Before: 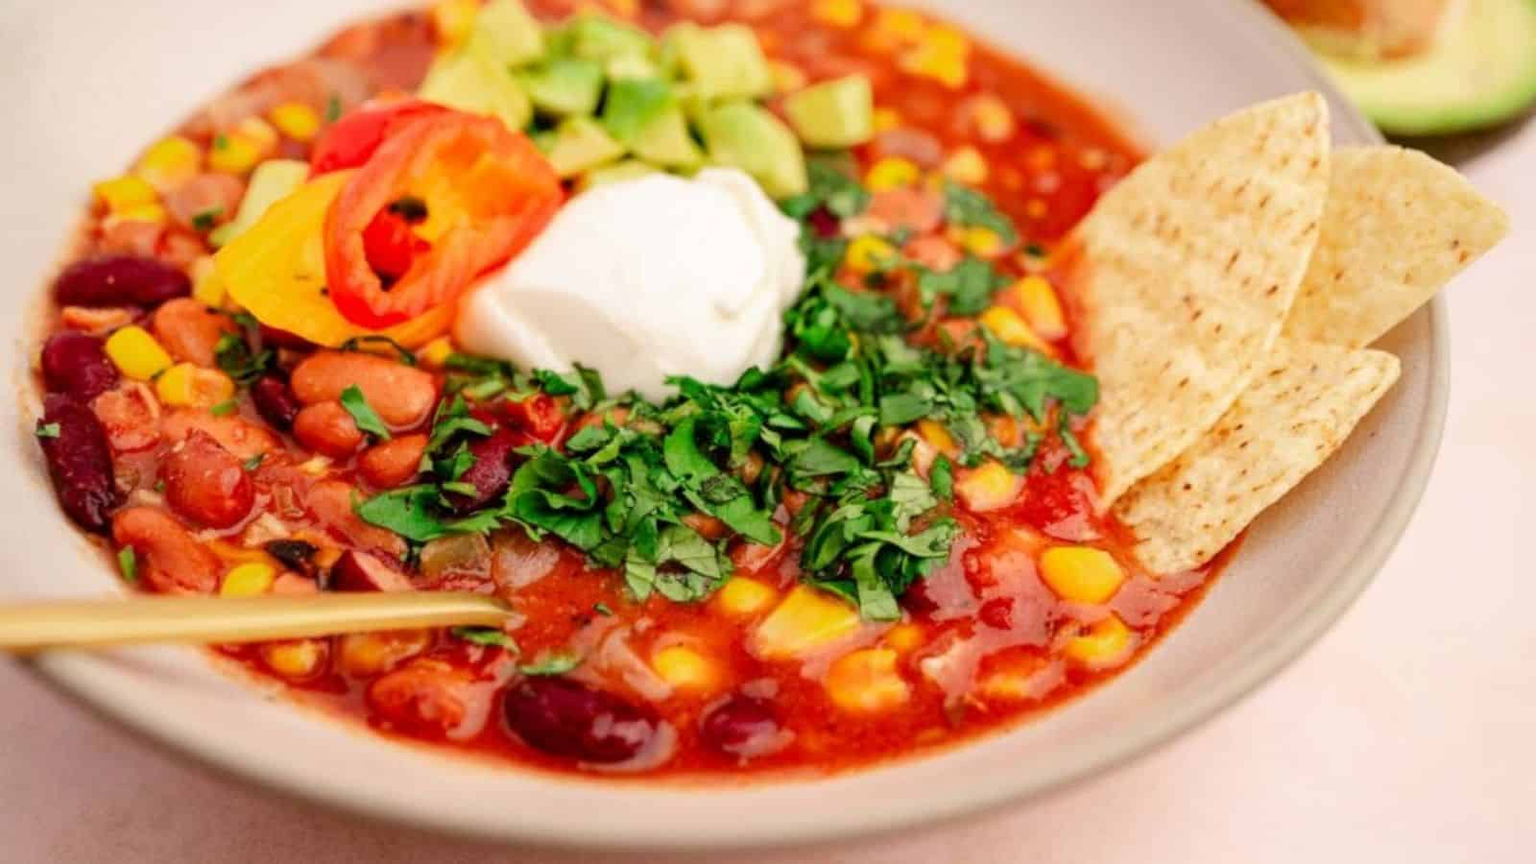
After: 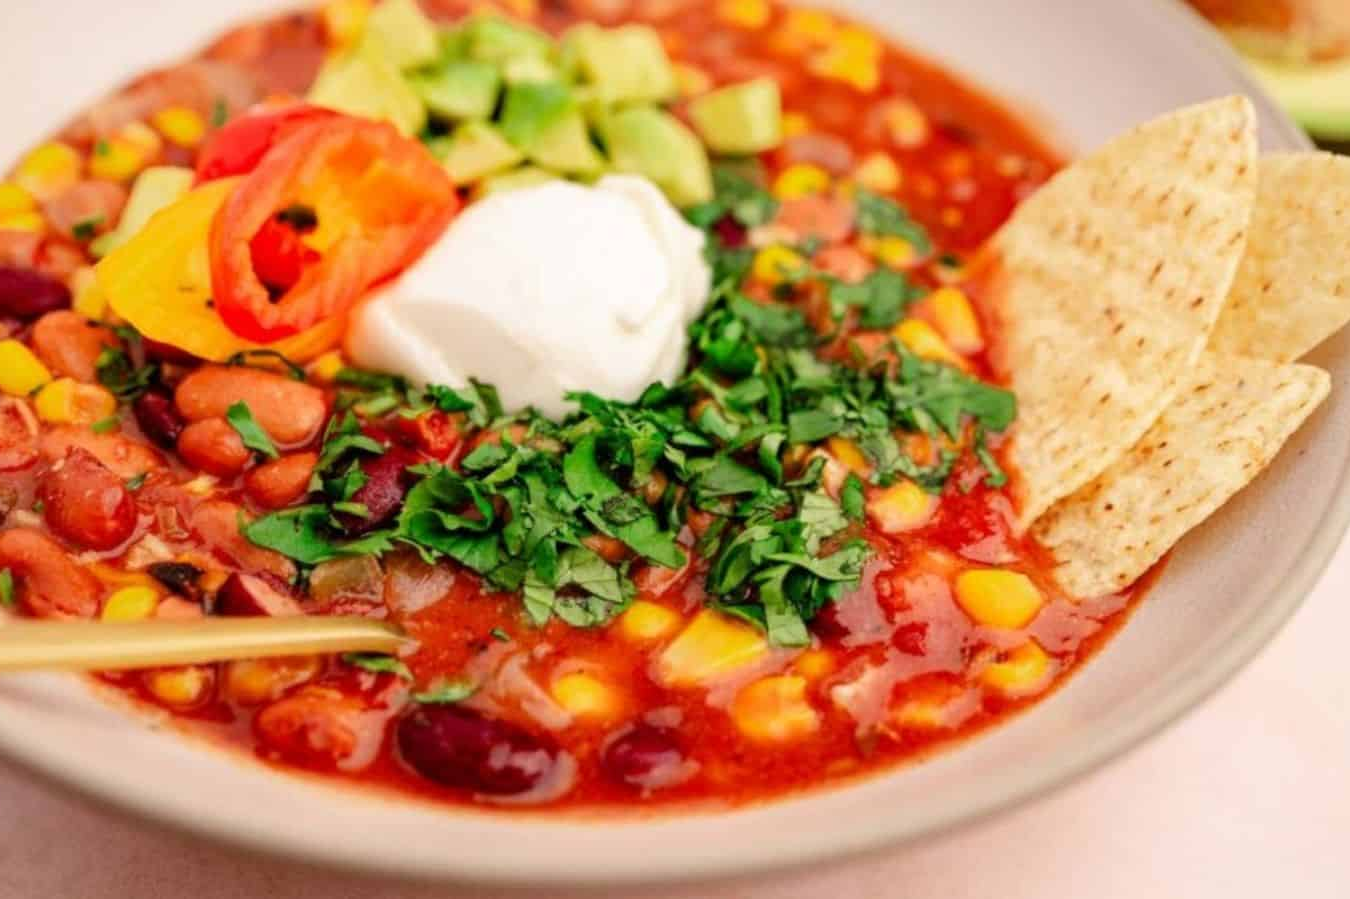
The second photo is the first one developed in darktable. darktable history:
crop: left 8.05%, right 7.522%
